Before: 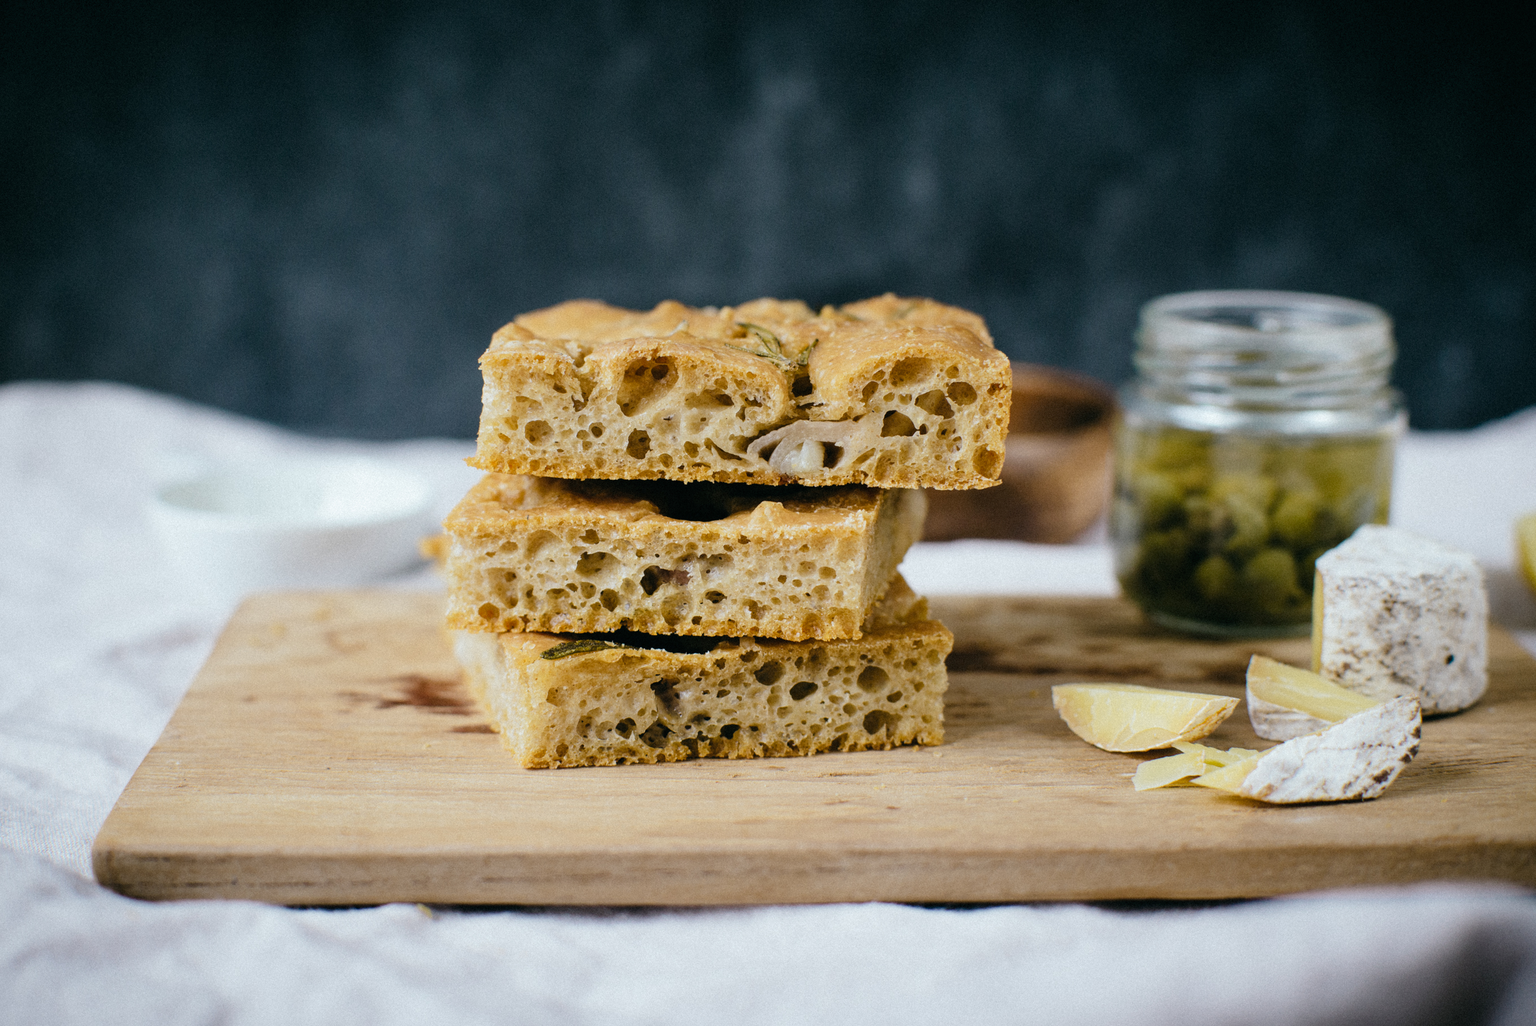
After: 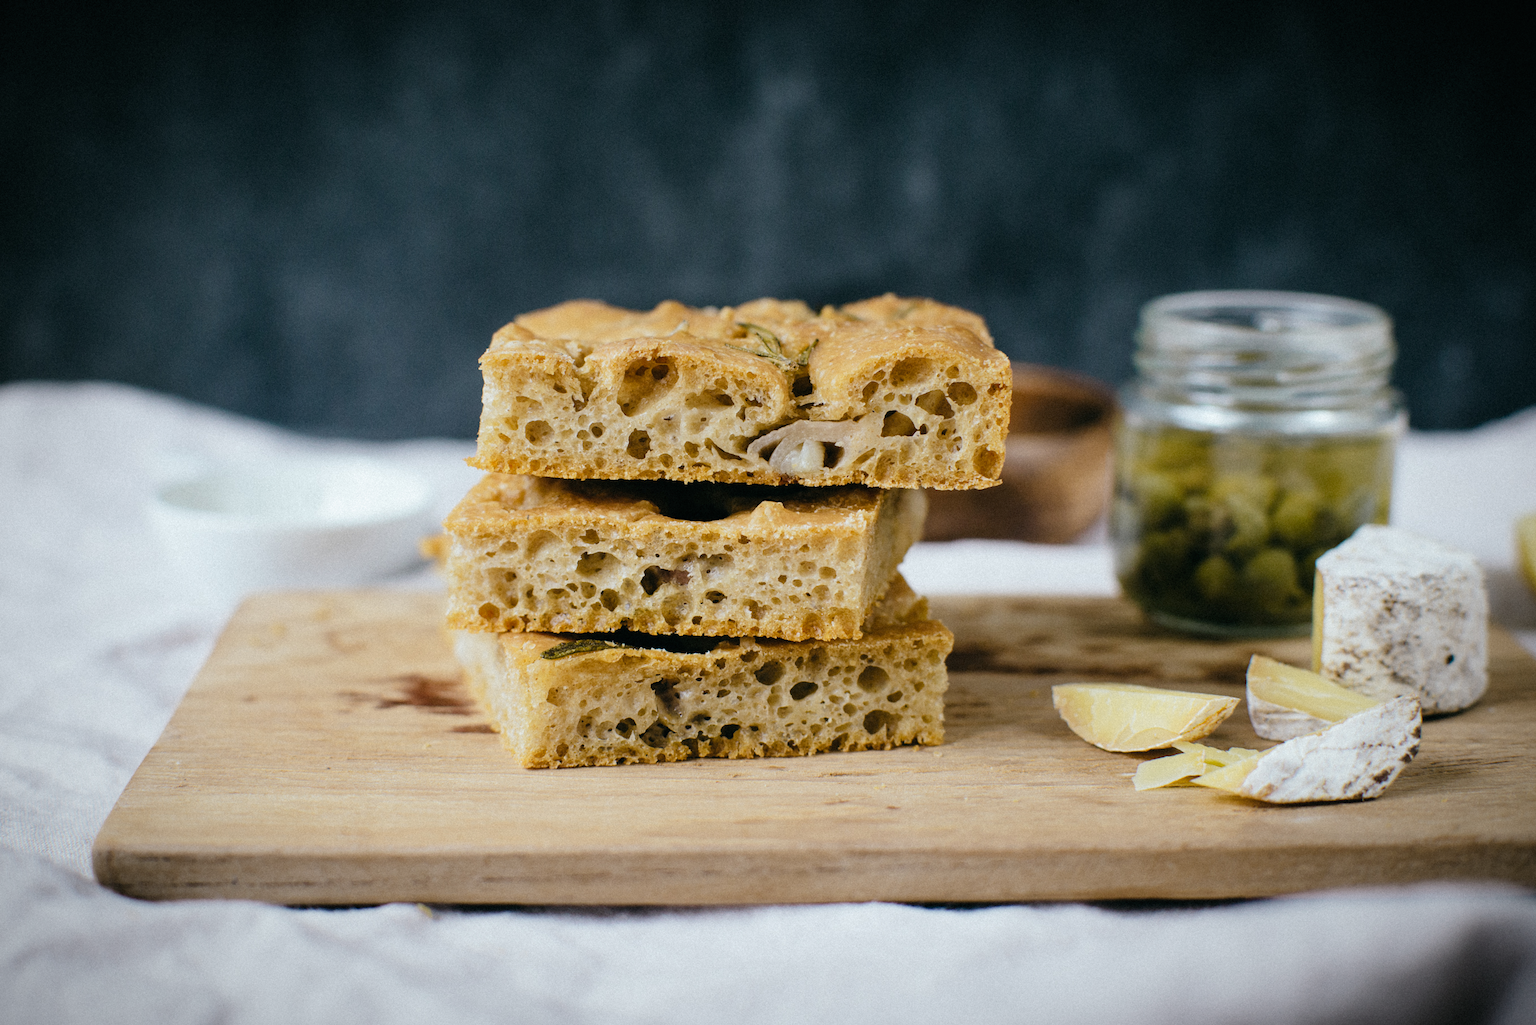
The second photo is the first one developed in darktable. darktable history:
vignetting: fall-off radius 100.22%, width/height ratio 1.339
